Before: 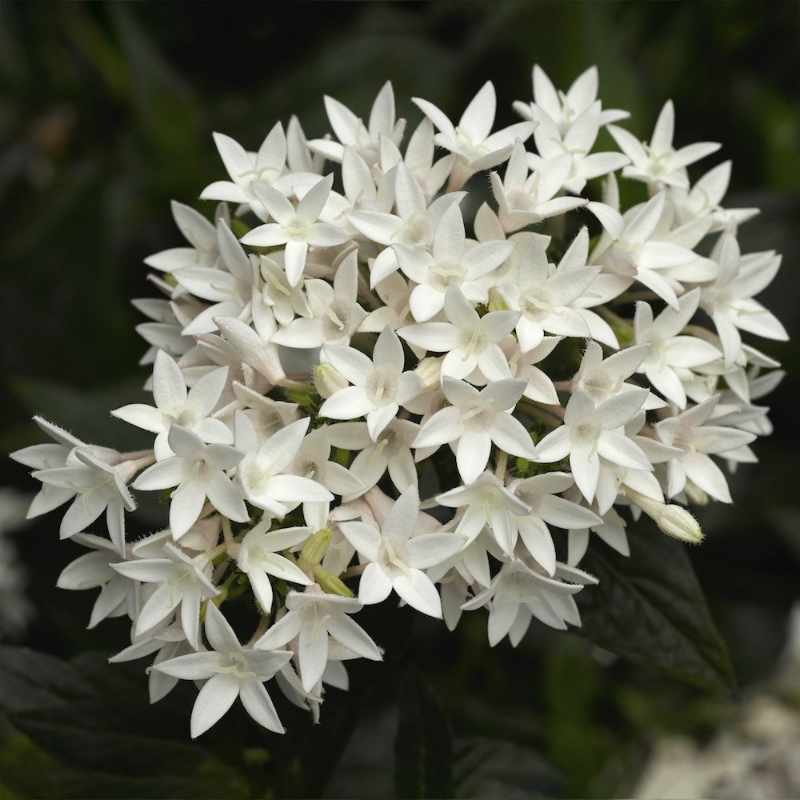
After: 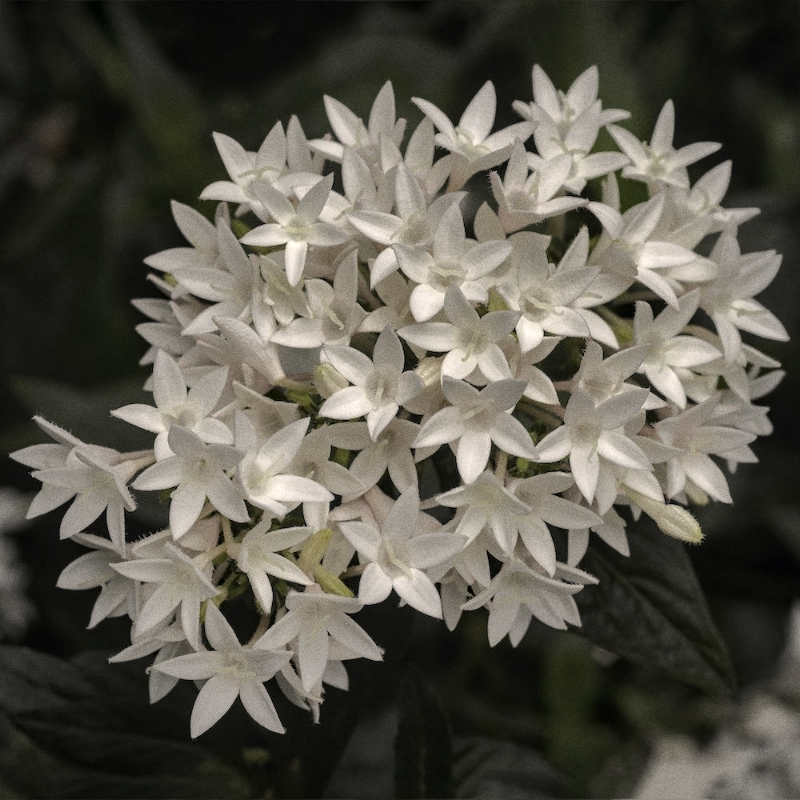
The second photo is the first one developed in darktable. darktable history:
shadows and highlights: shadows -19.91, highlights -73.15
local contrast: on, module defaults
color correction: highlights a* 5.59, highlights b* 5.24, saturation 0.68
grain: on, module defaults
vignetting: brightness -0.167
